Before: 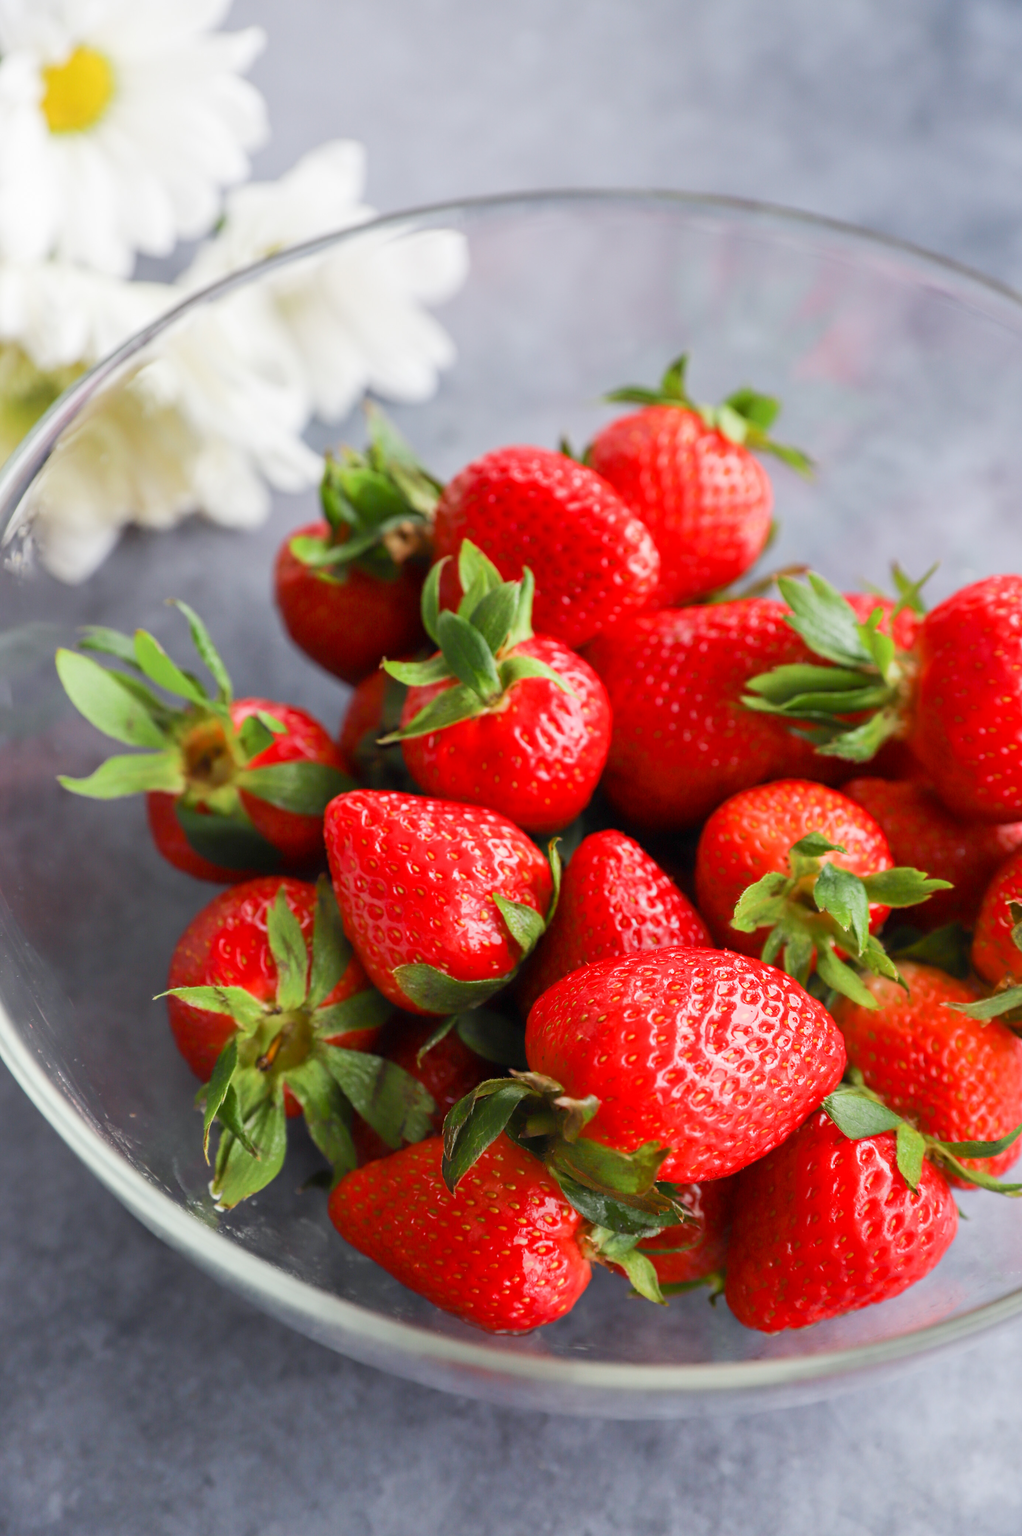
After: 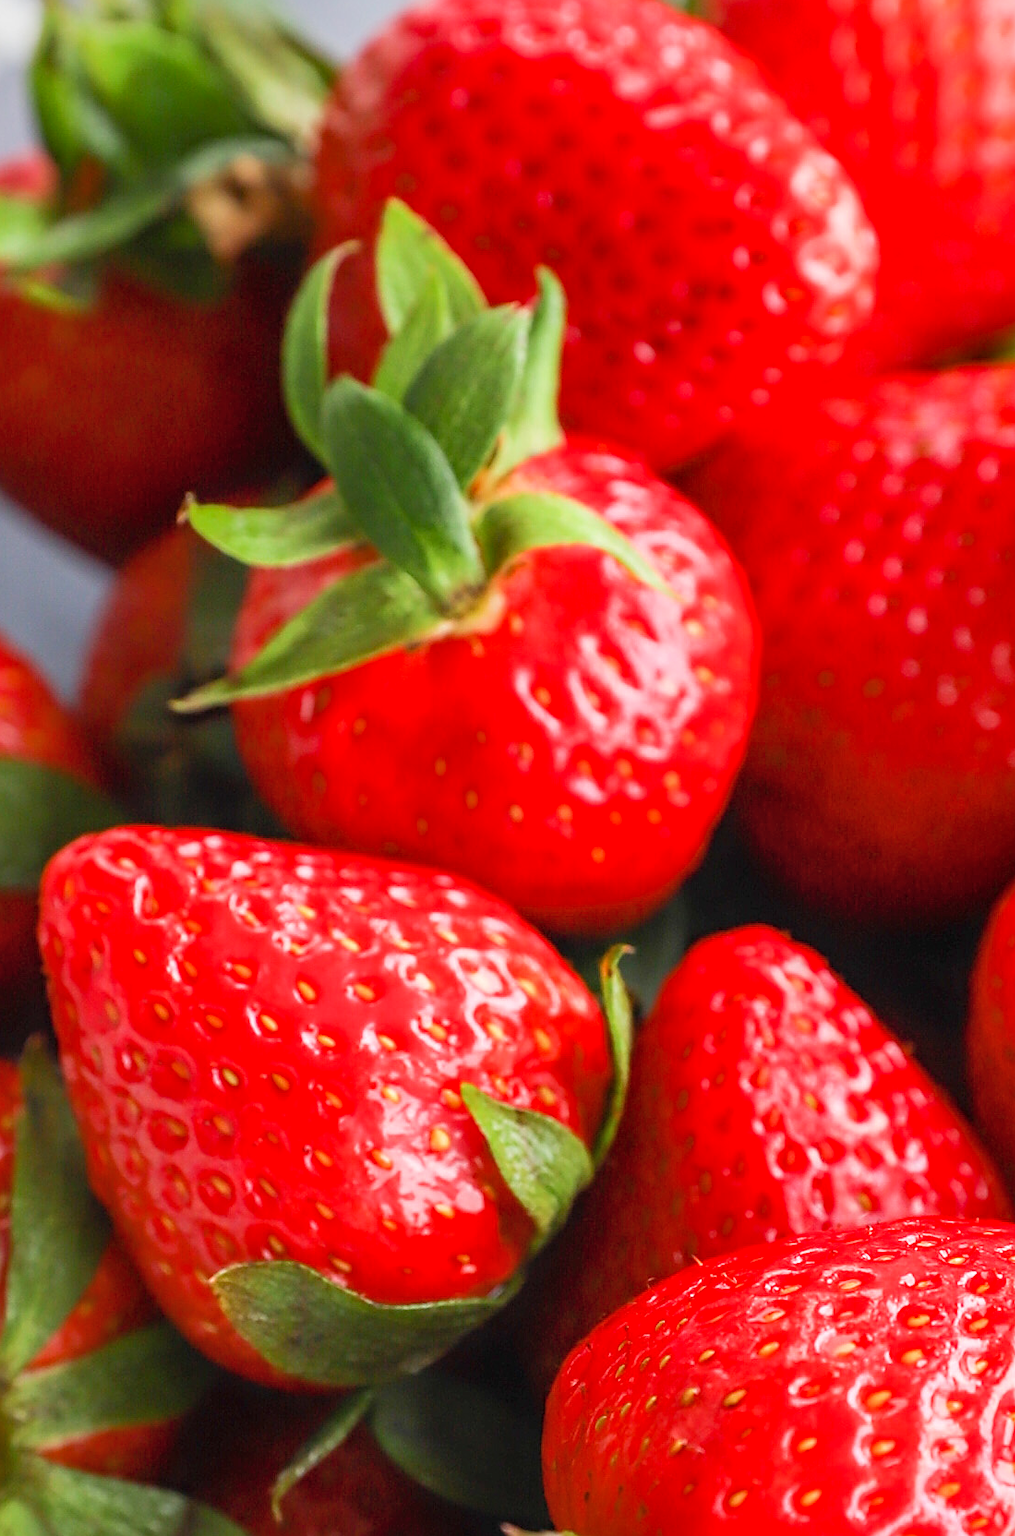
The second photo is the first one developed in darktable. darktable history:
contrast brightness saturation: contrast -0.099, brightness 0.05, saturation 0.079
crop: left 30.196%, top 29.917%, right 30.034%, bottom 30.081%
local contrast: detail 130%
sharpen: on, module defaults
